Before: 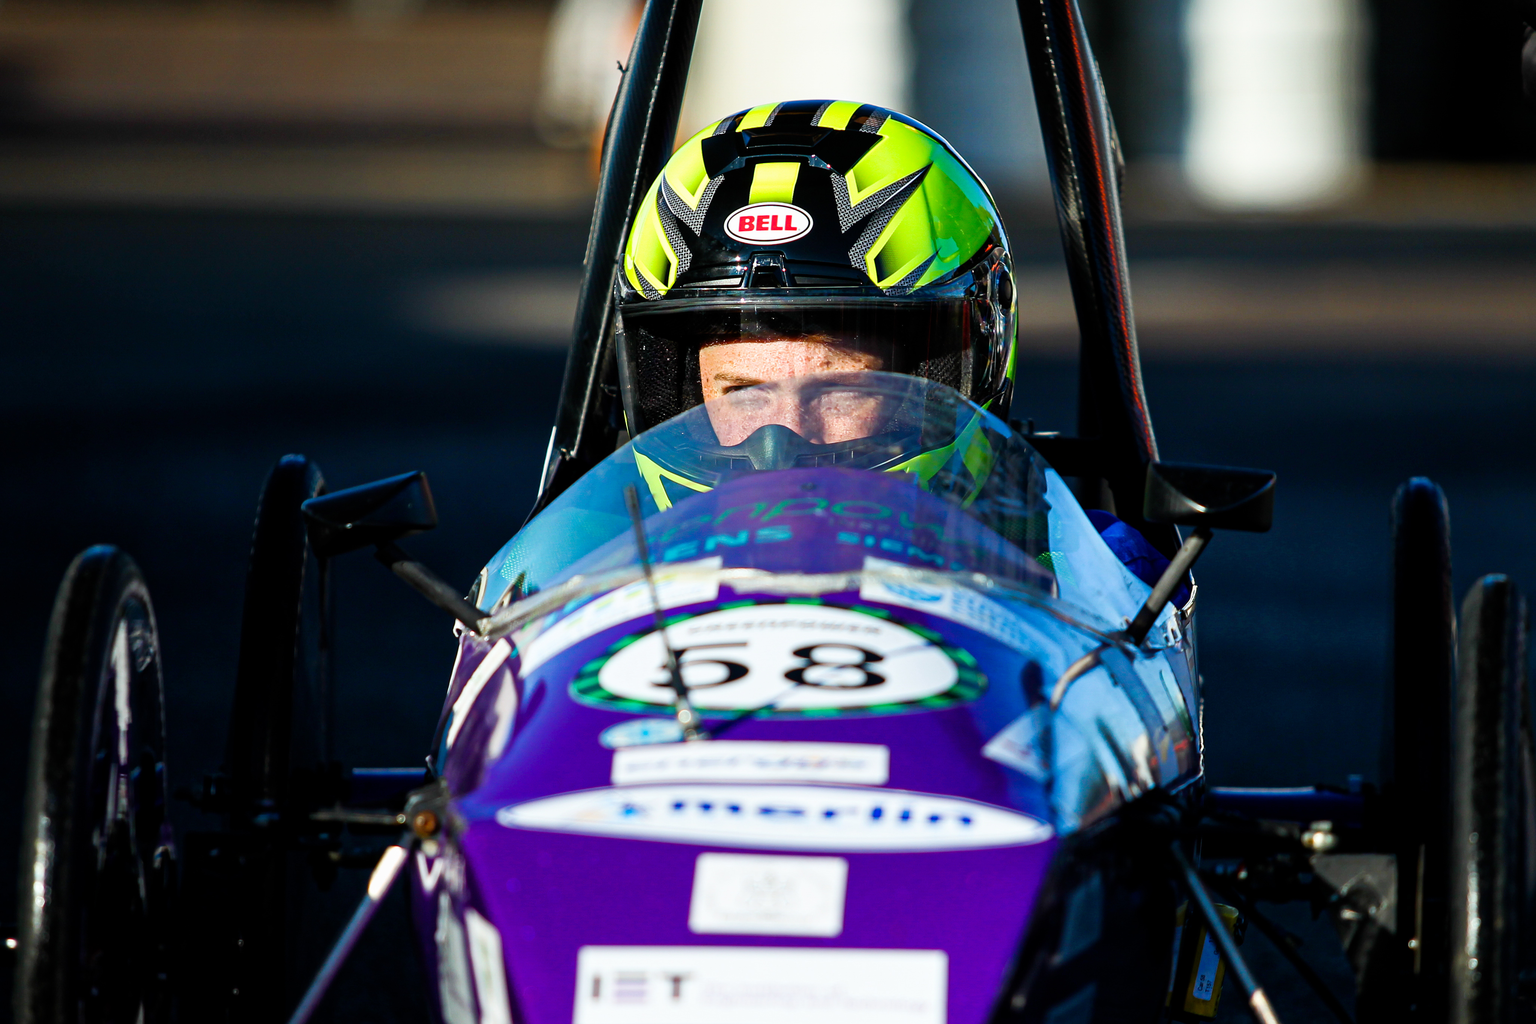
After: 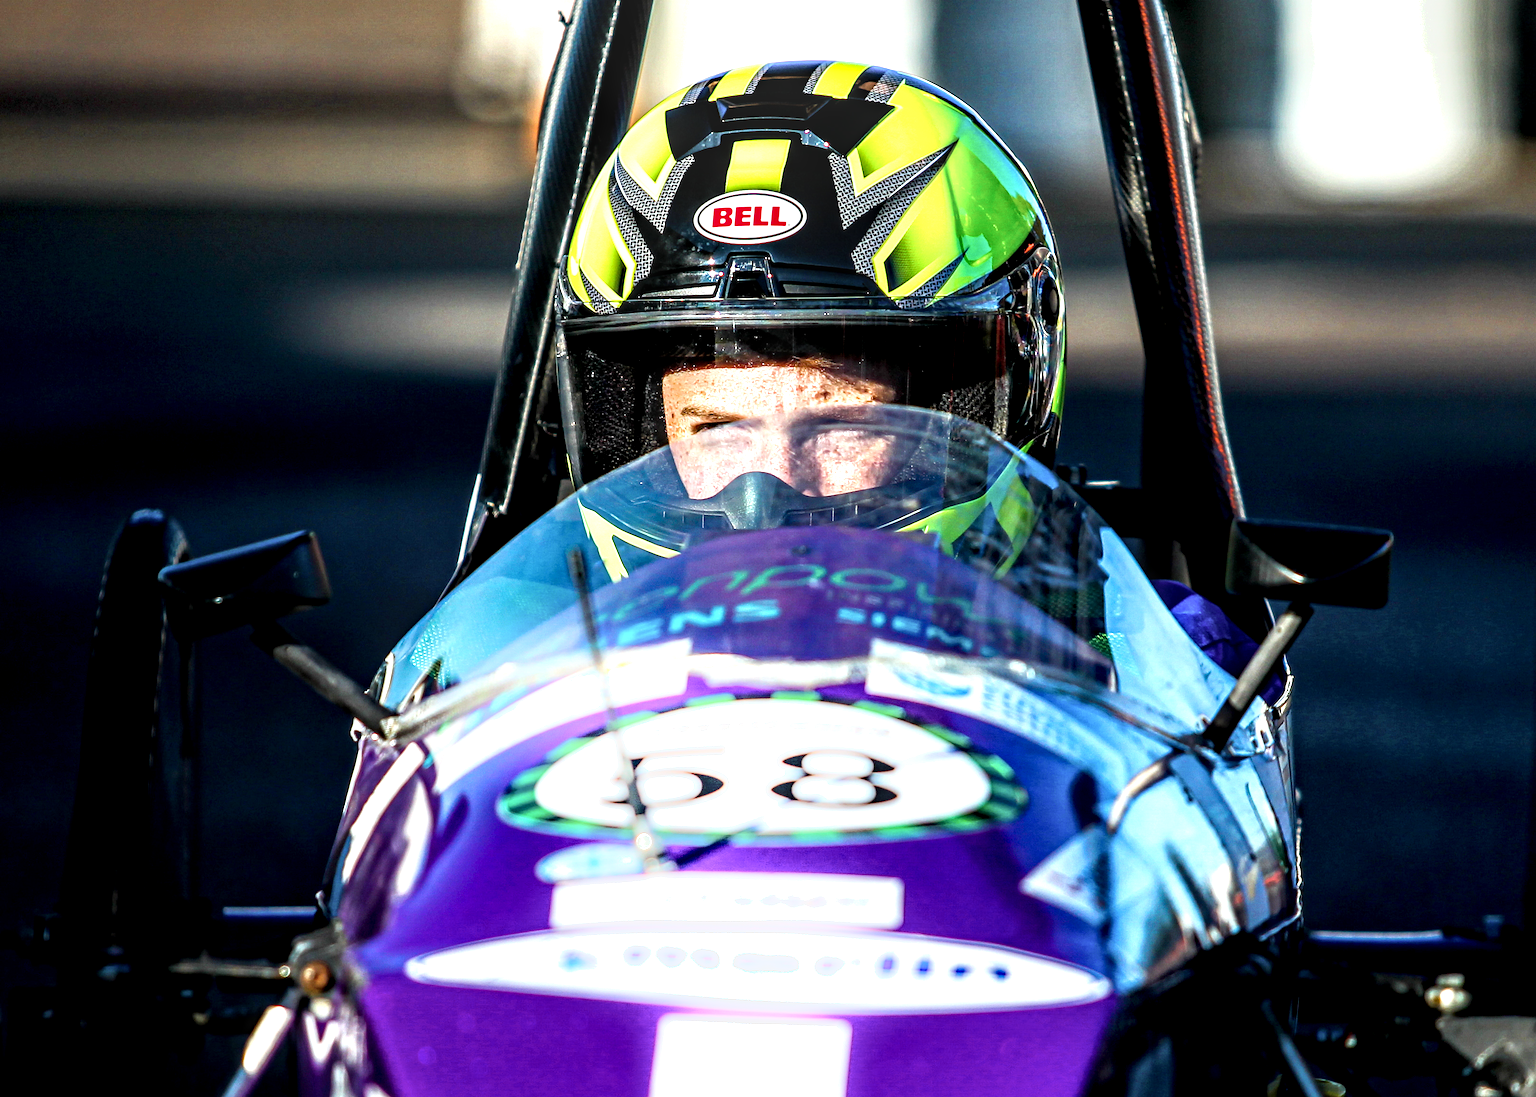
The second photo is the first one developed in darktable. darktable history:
crop: left 11.508%, top 5.115%, right 9.554%, bottom 10.269%
shadows and highlights: shadows -21.92, highlights 99.64, soften with gaussian
exposure: black level correction 0.001, exposure 0.5 EV, compensate exposure bias true, compensate highlight preservation false
local contrast: highlights 16%, detail 188%
contrast brightness saturation: saturation -0.053
